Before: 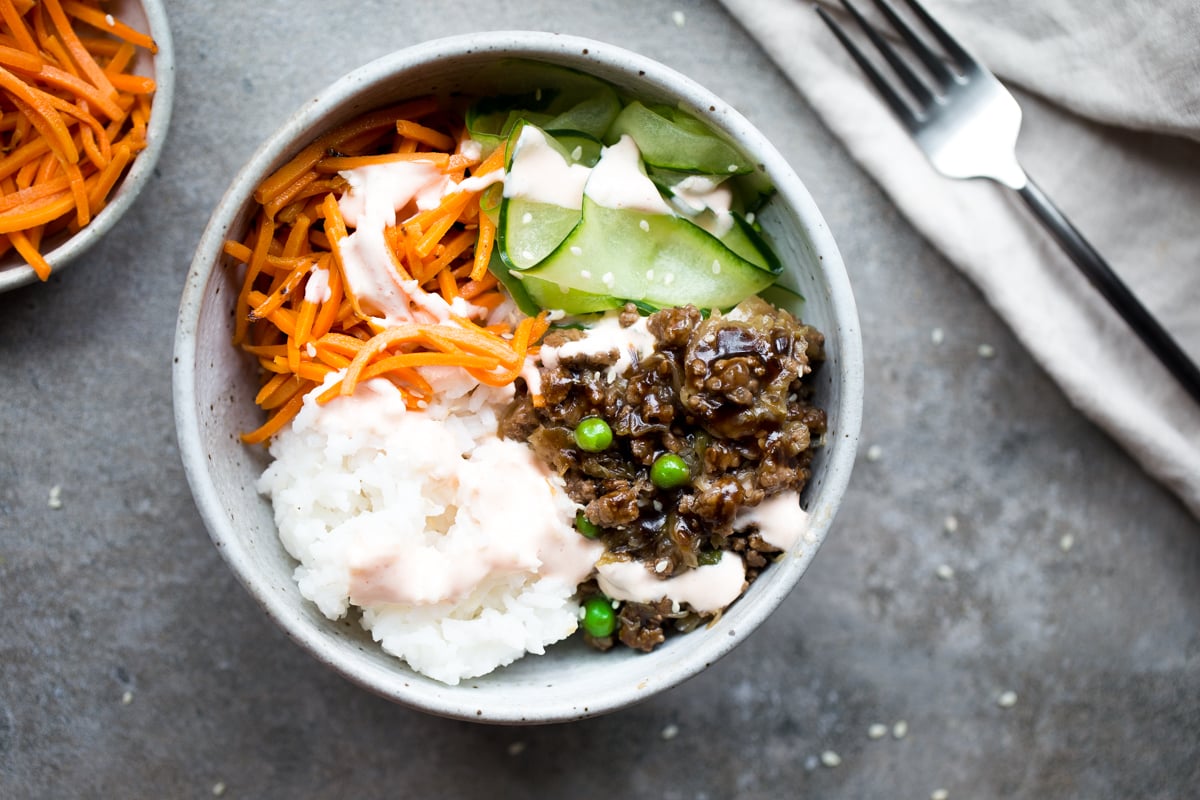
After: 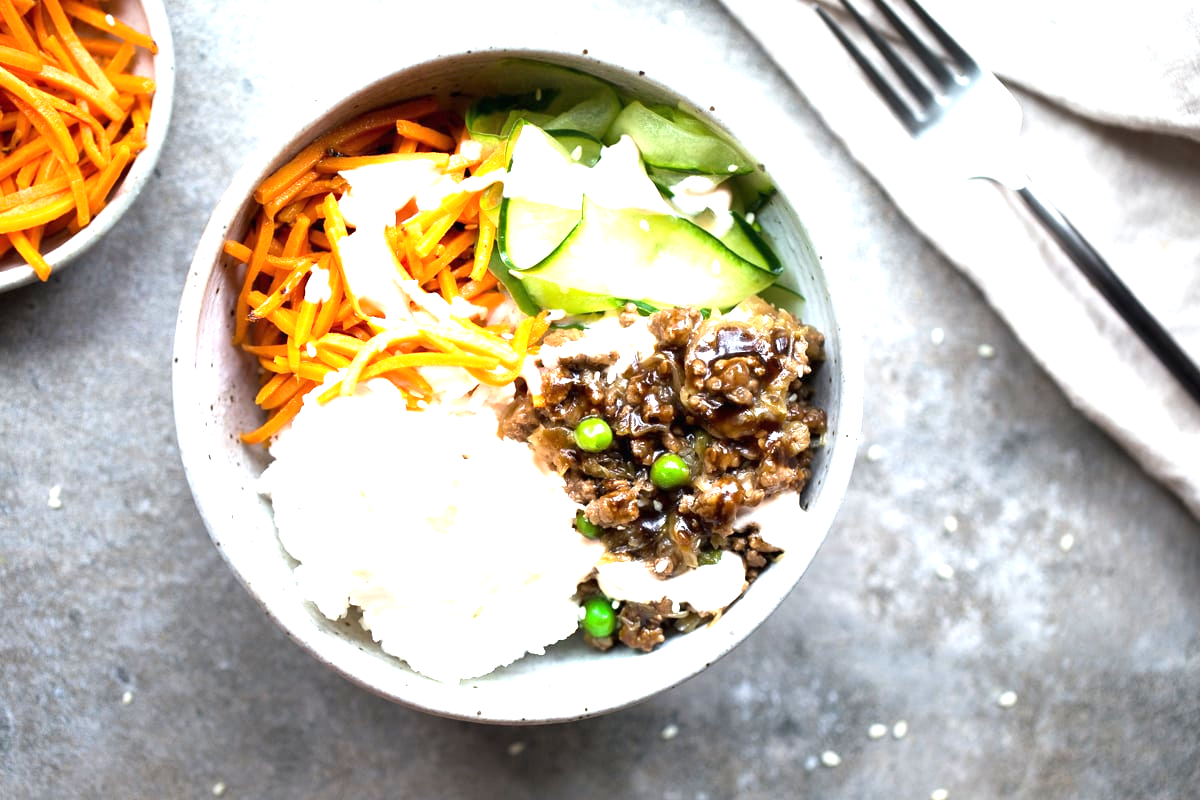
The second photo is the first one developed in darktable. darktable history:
exposure: black level correction 0, exposure 1.329 EV, compensate exposure bias true, compensate highlight preservation false
